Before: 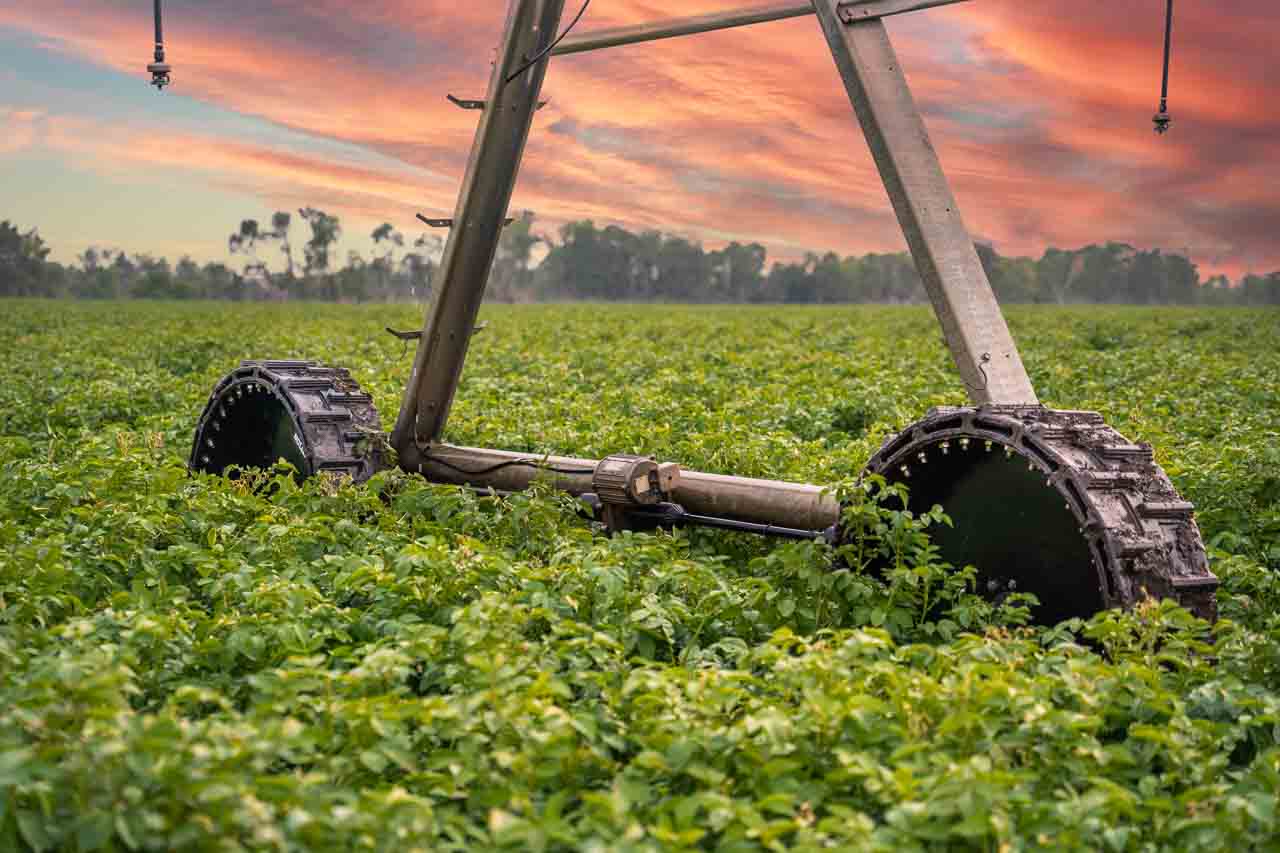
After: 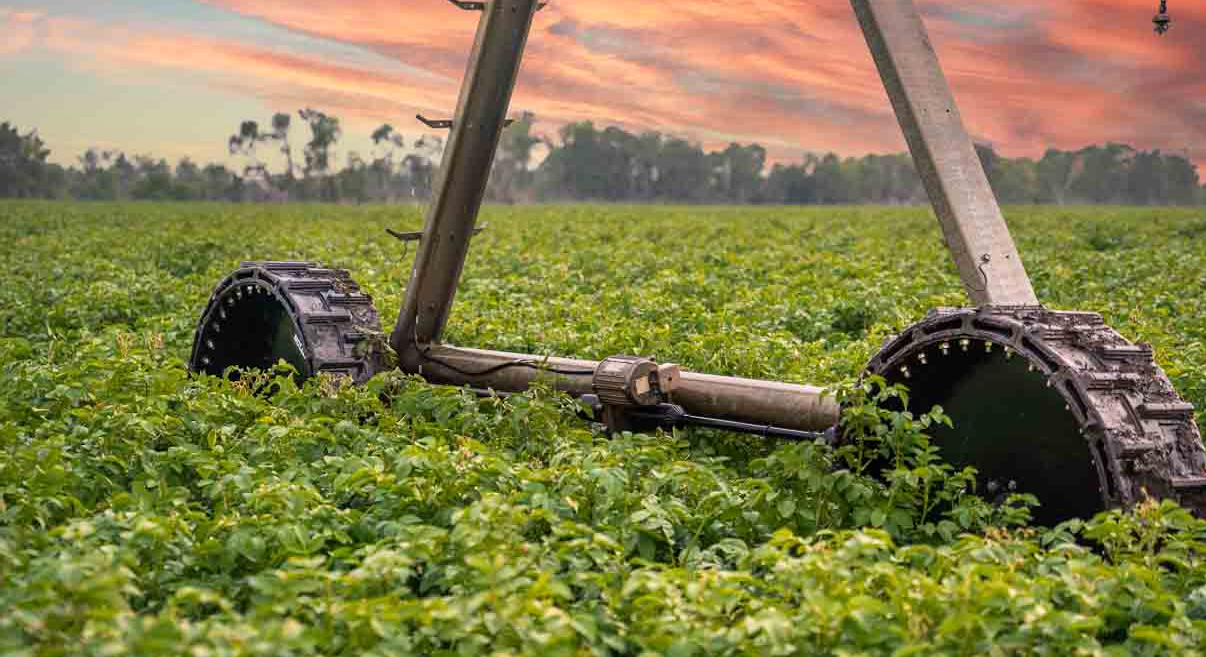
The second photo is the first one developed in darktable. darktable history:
shadows and highlights: radius 93.07, shadows -14.46, white point adjustment 0.23, highlights 31.48, compress 48.23%, highlights color adjustment 52.79%, soften with gaussian
crop and rotate: angle 0.03°, top 11.643%, right 5.651%, bottom 11.189%
